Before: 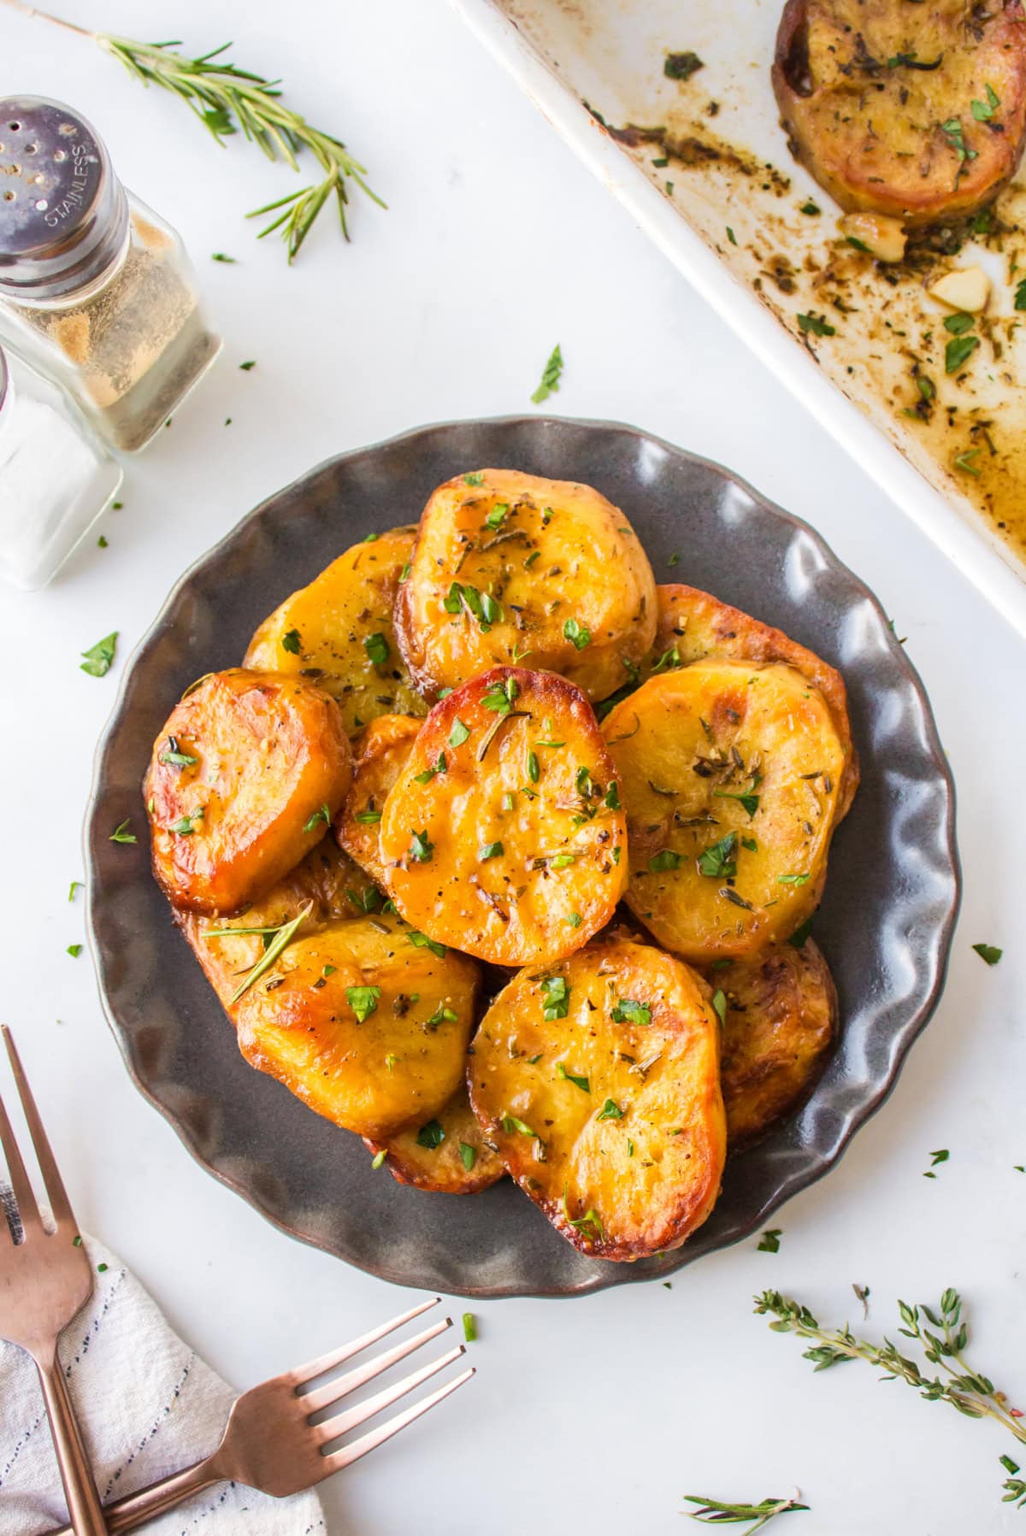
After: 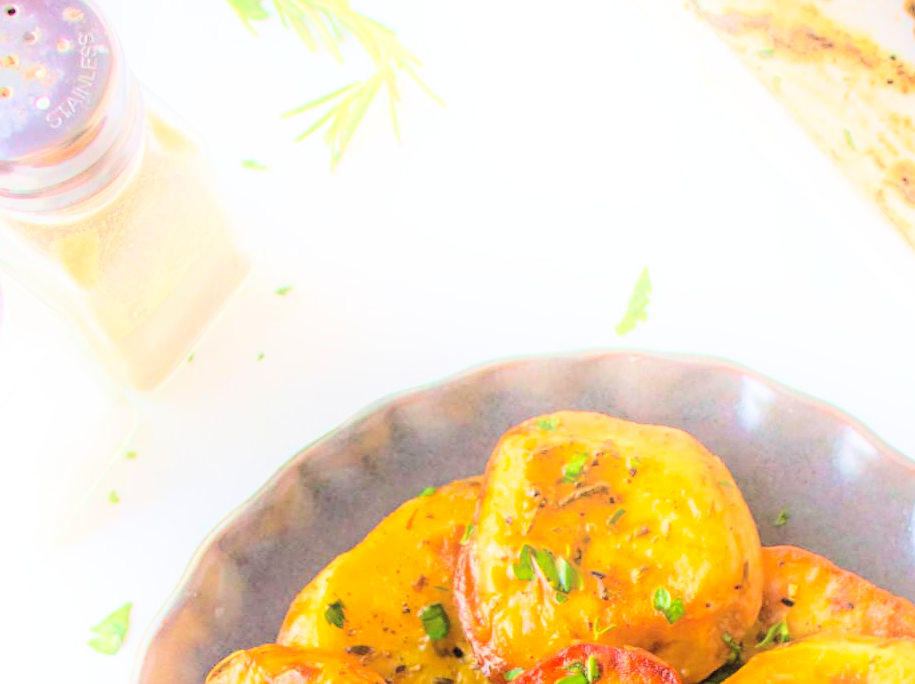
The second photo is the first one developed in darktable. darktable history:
shadows and highlights: shadows -90, highlights 90, soften with gaussian
crop: left 0.579%, top 7.627%, right 23.167%, bottom 54.275%
velvia: on, module defaults
contrast brightness saturation: contrast 0.07, brightness 0.18, saturation 0.4
